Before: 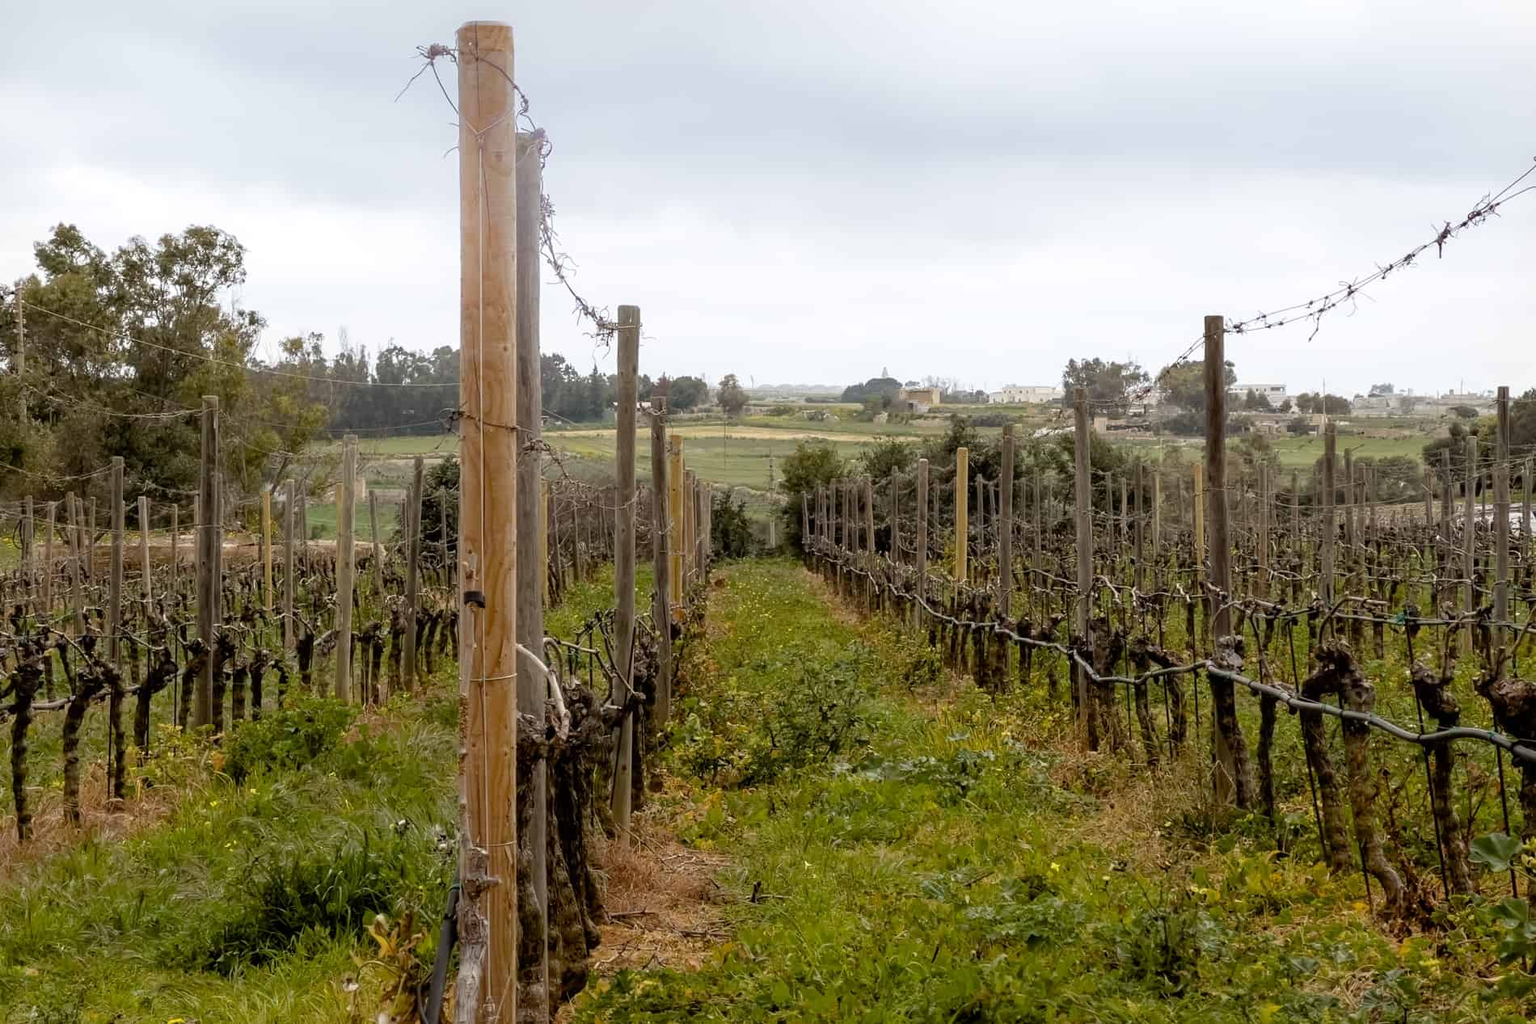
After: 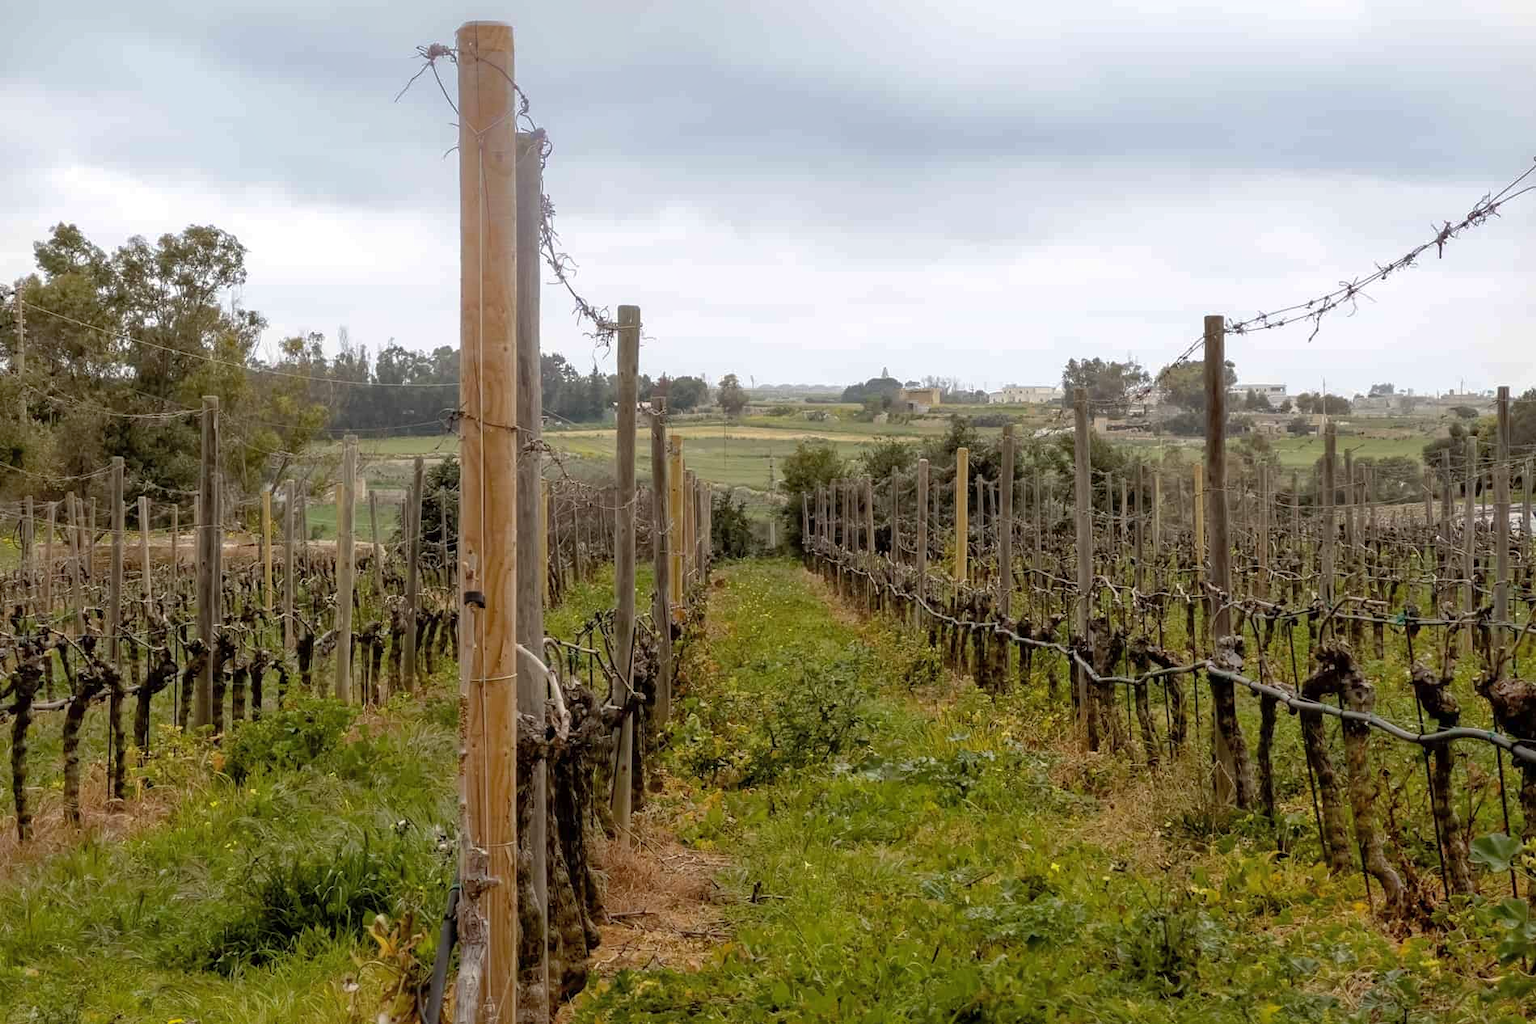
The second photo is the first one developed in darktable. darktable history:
shadows and highlights: highlights color adjustment 77.55%
